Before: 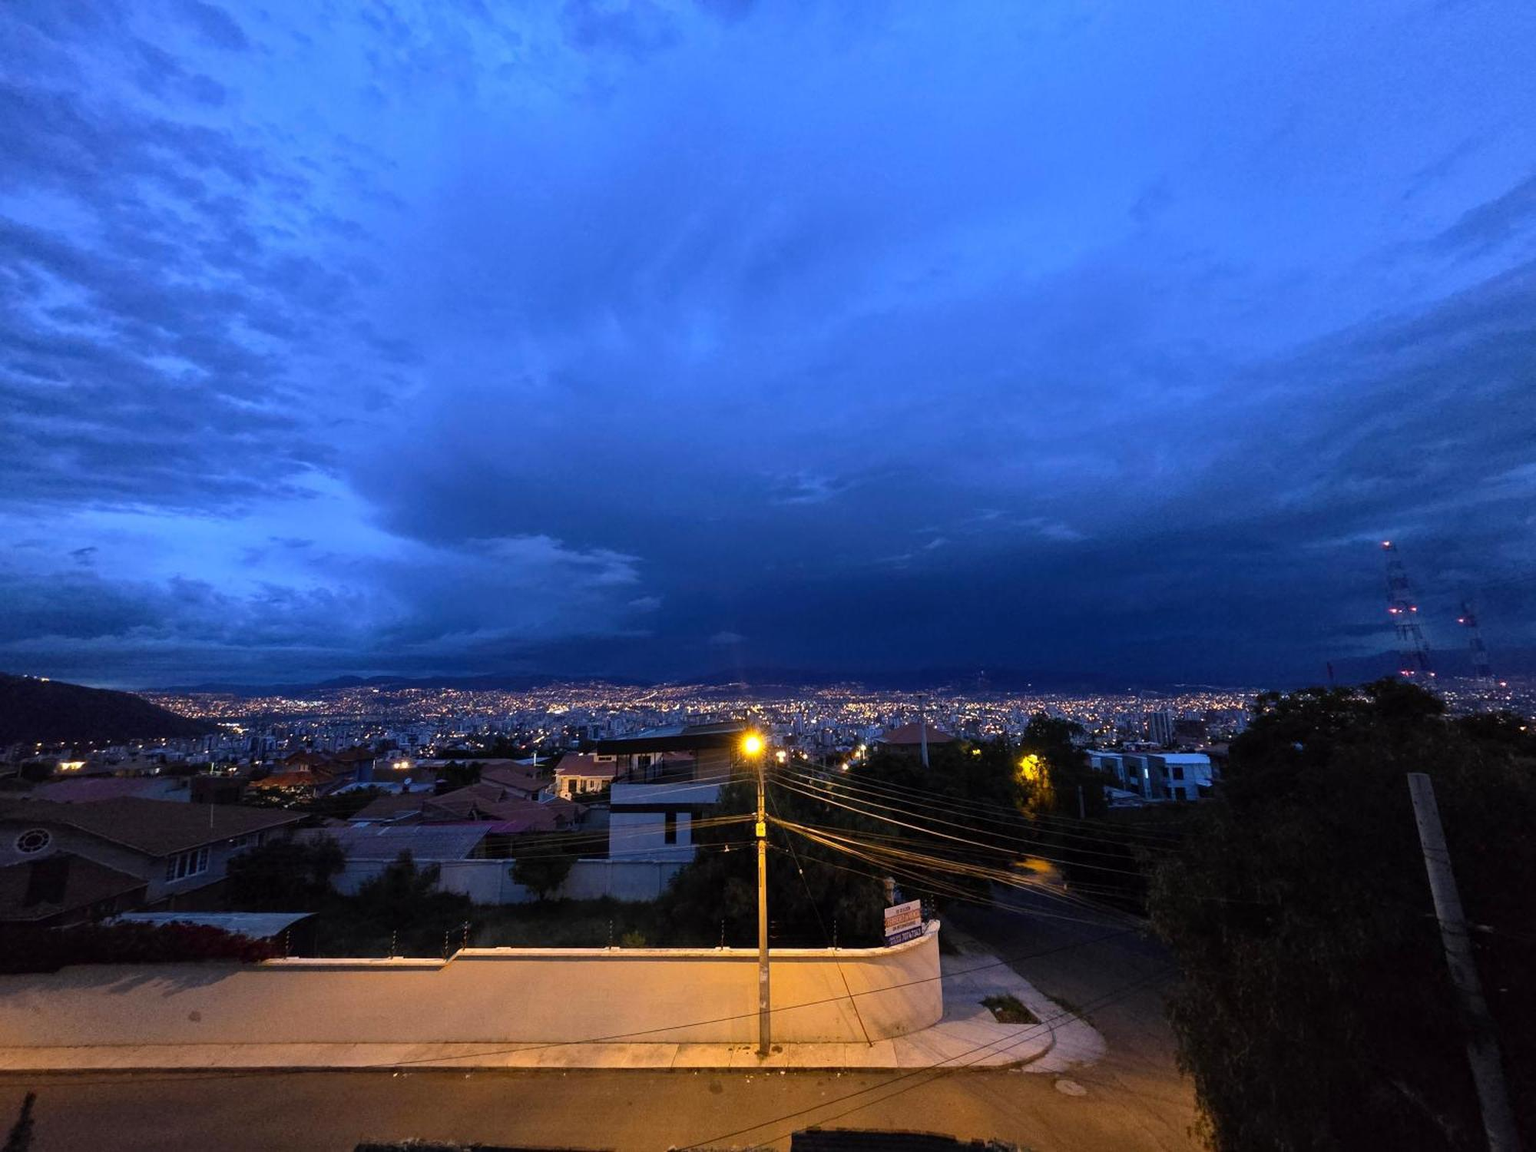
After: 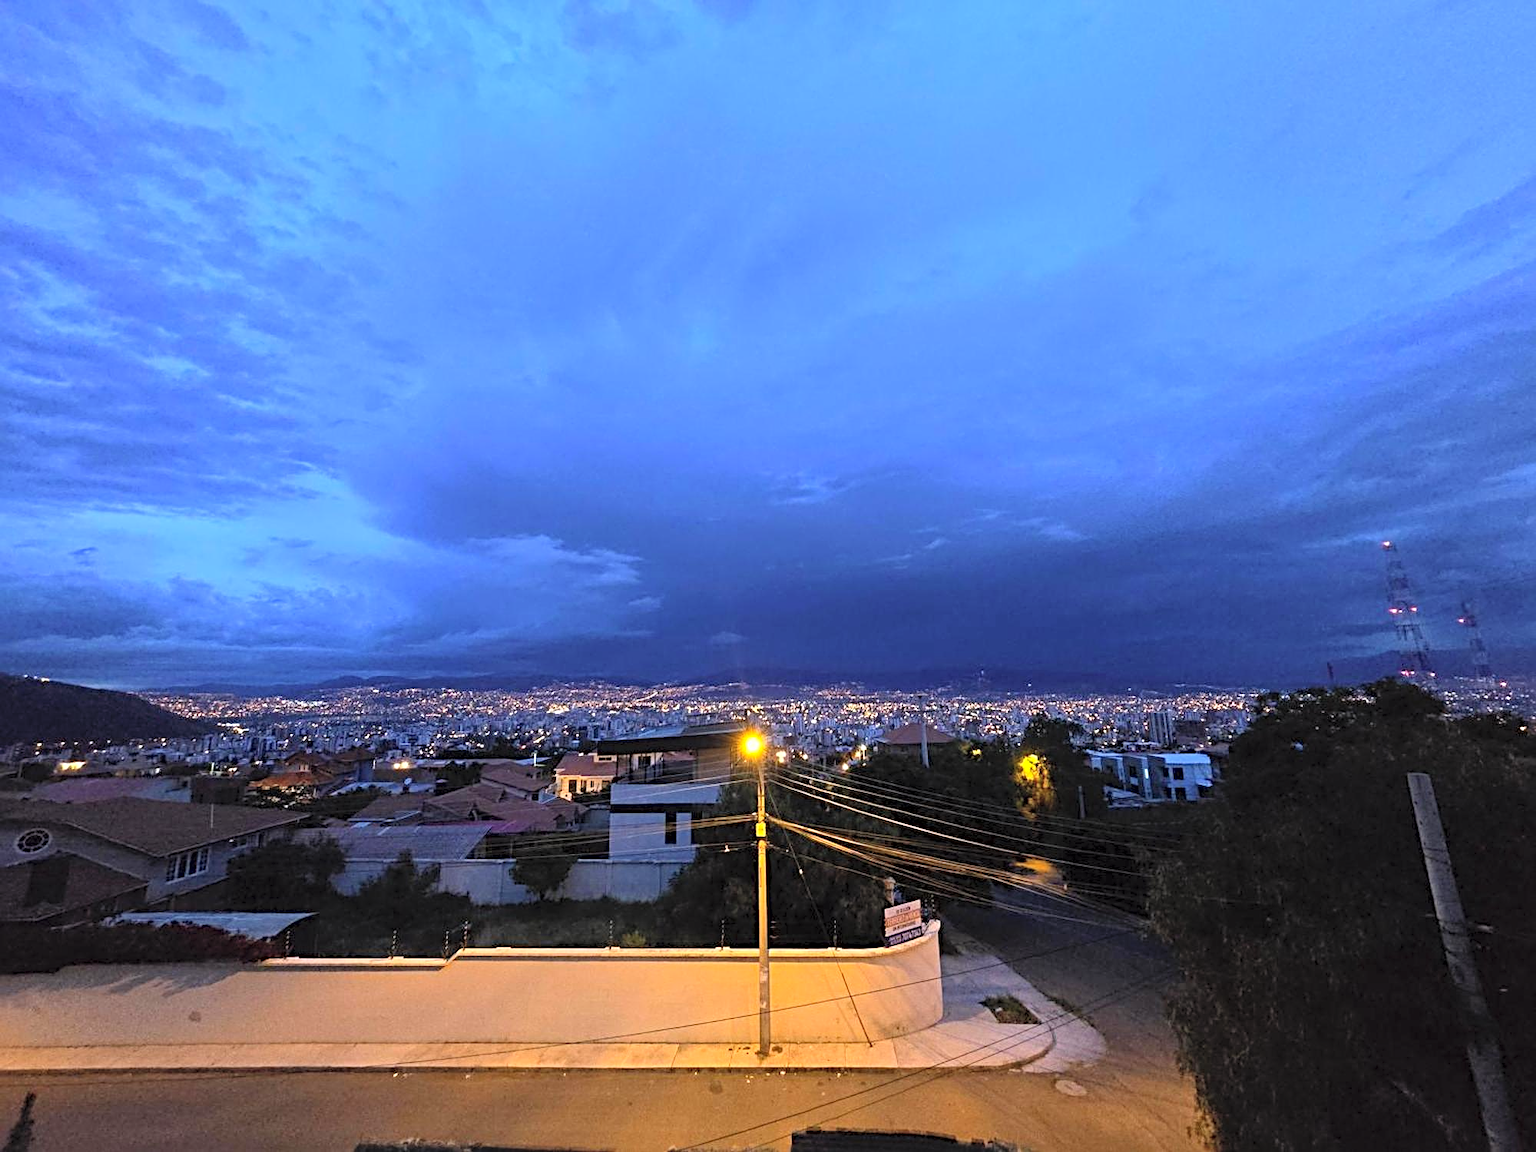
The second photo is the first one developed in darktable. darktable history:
contrast brightness saturation: contrast 0.101, brightness 0.295, saturation 0.139
sharpen: radius 3.987
